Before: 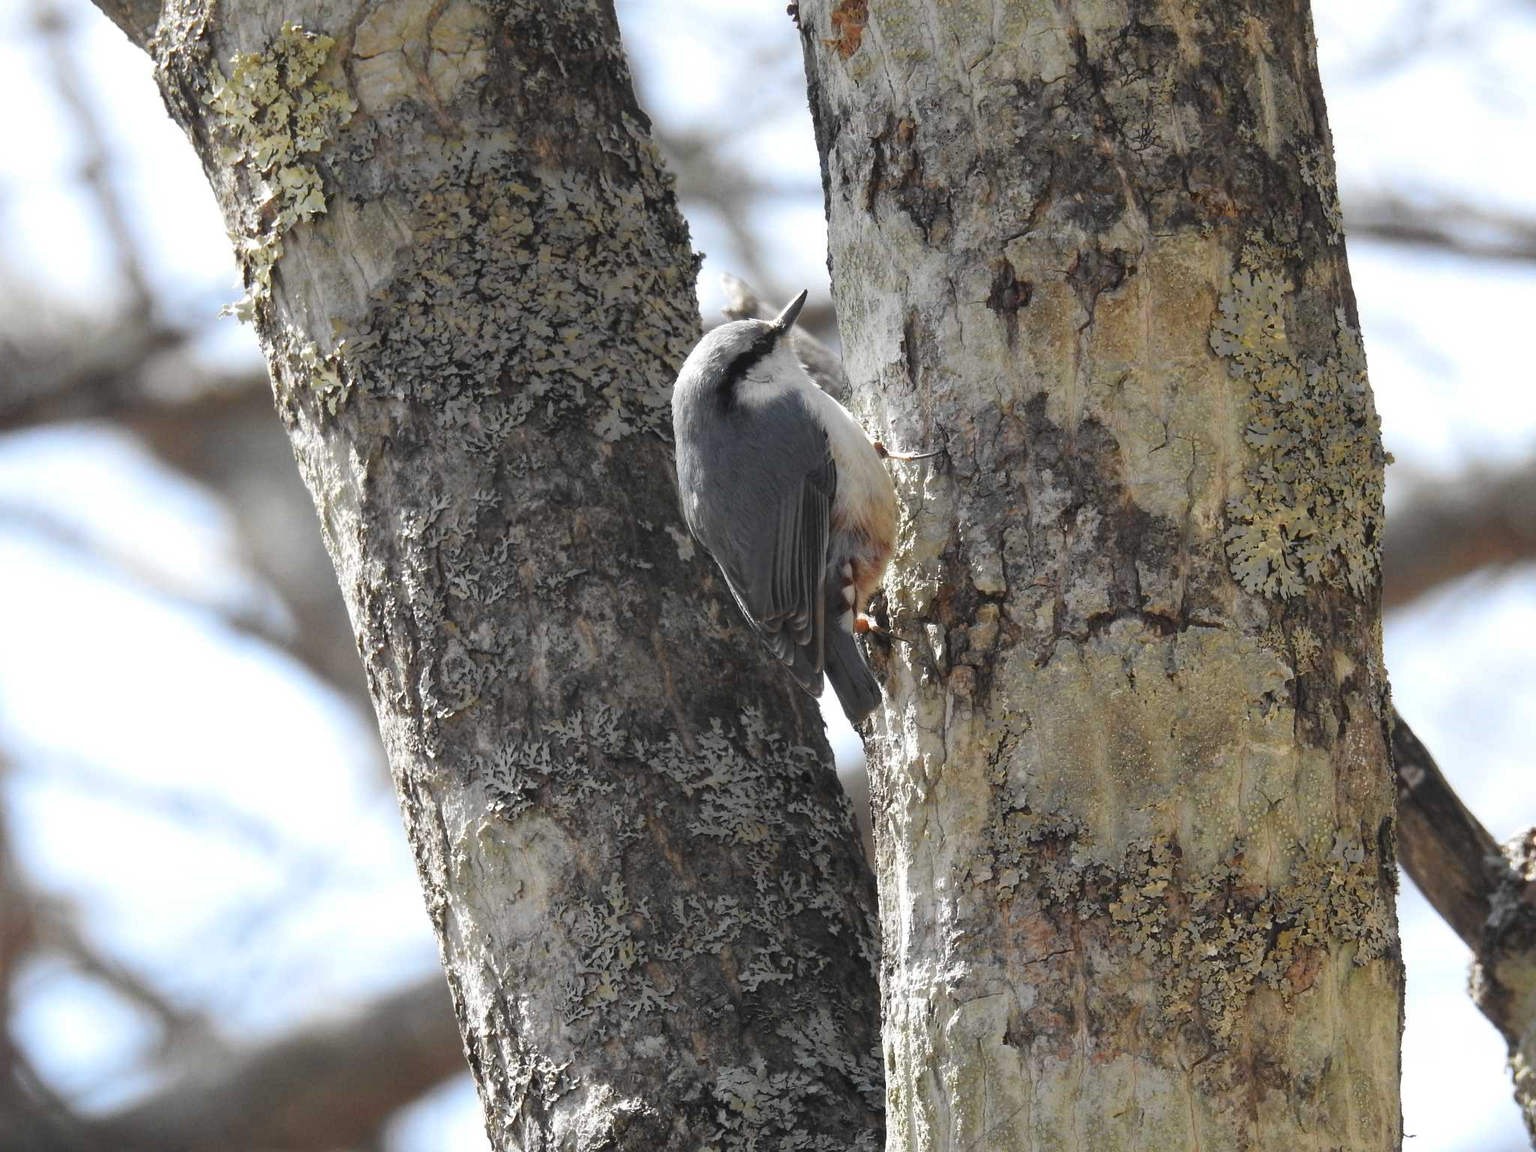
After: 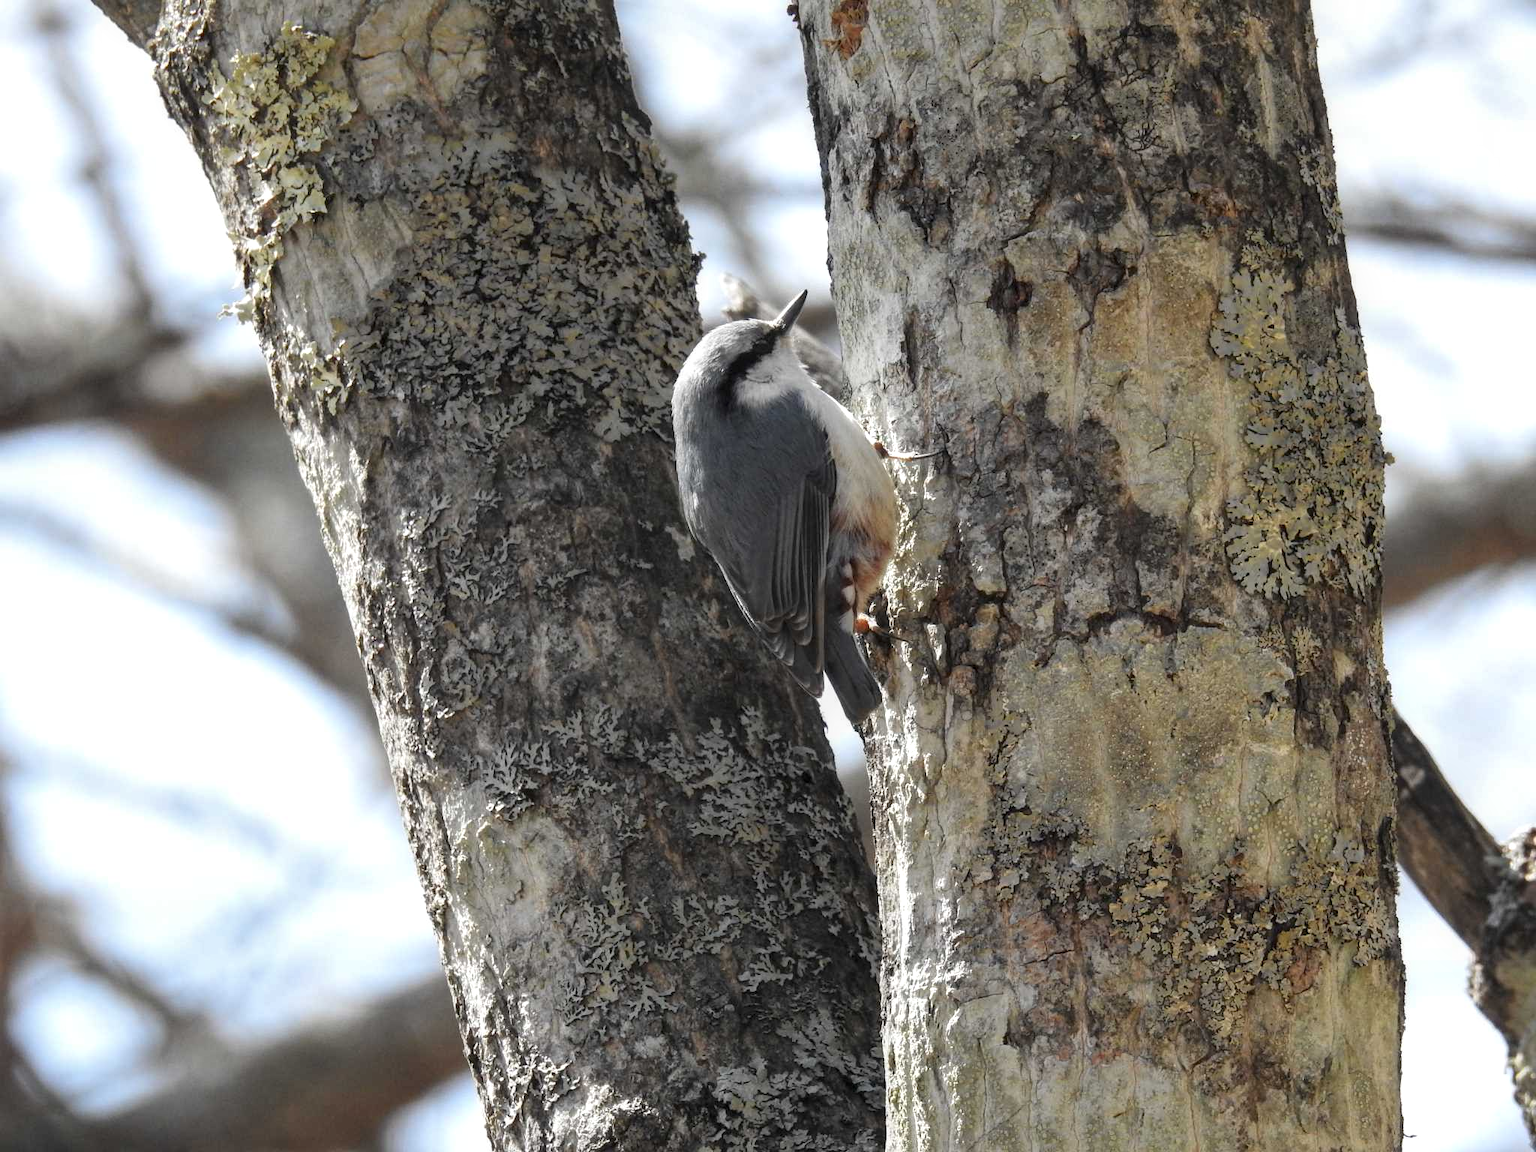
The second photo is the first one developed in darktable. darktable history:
local contrast: shadows 96%, midtone range 0.494
